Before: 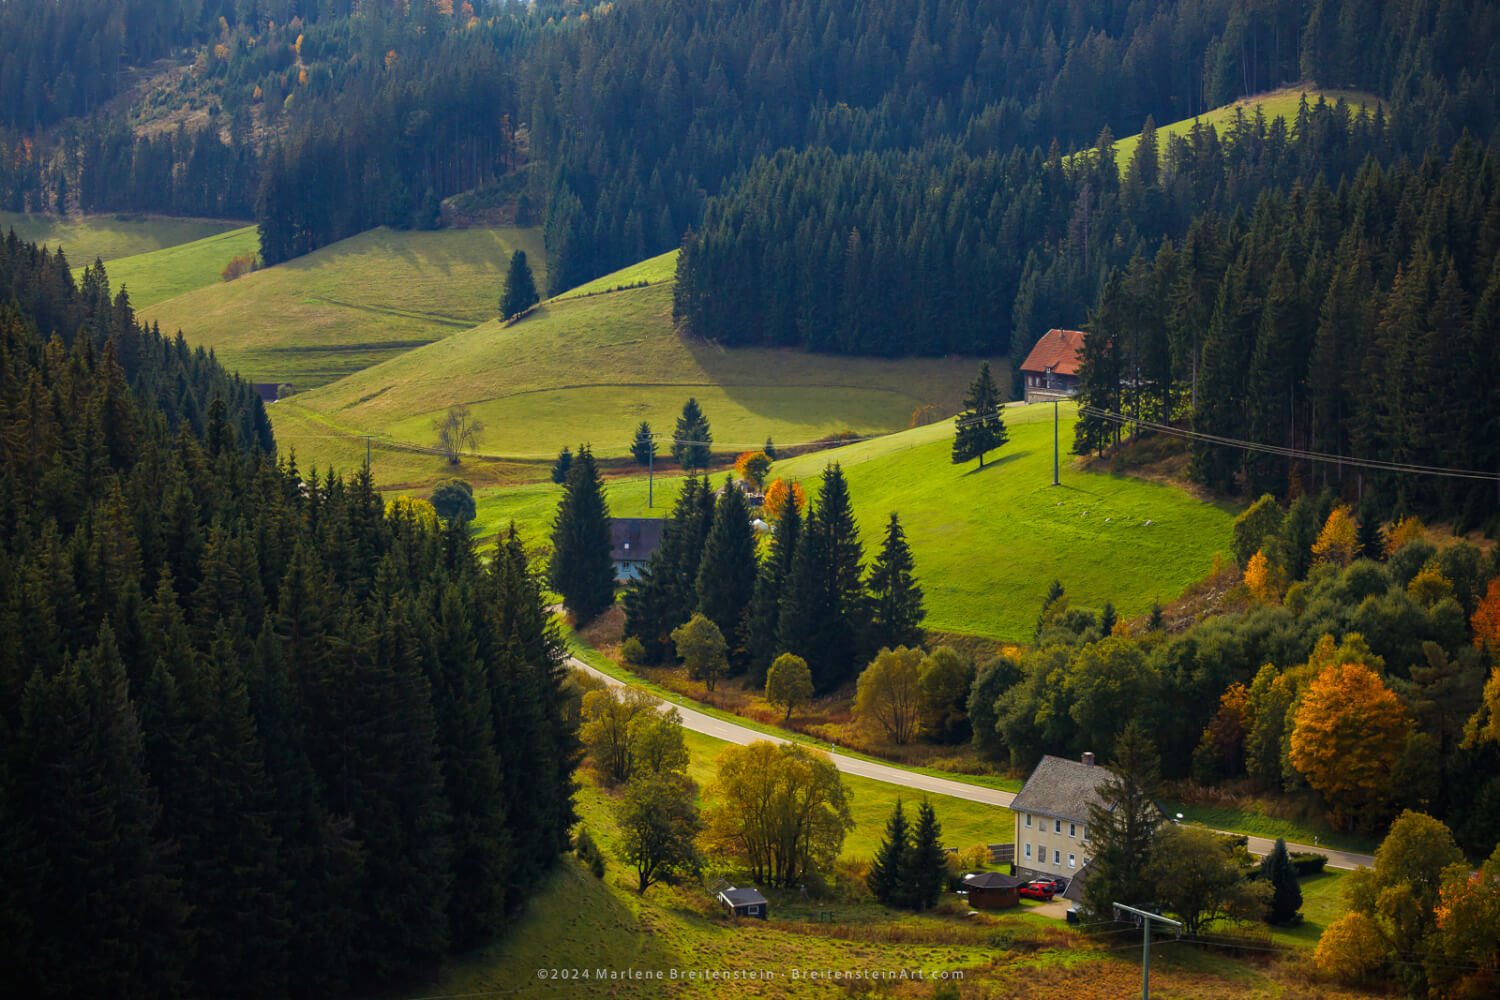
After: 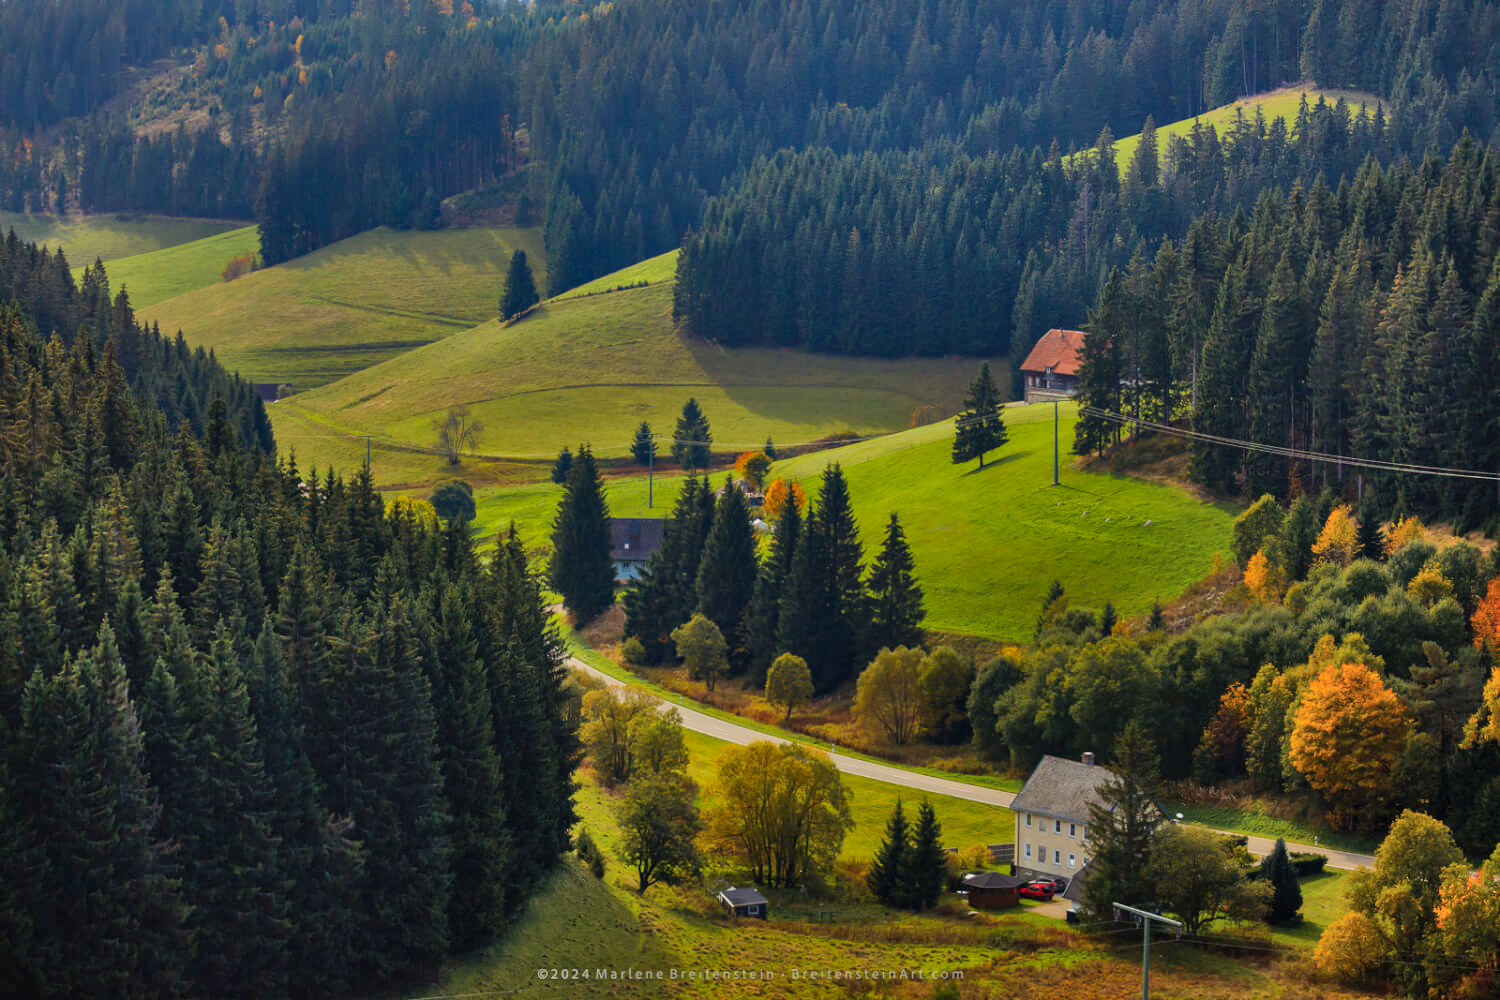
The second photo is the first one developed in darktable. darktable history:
shadows and highlights: shadows 80.37, white point adjustment -9.03, highlights -61.51, highlights color adjustment 32.55%, soften with gaussian
